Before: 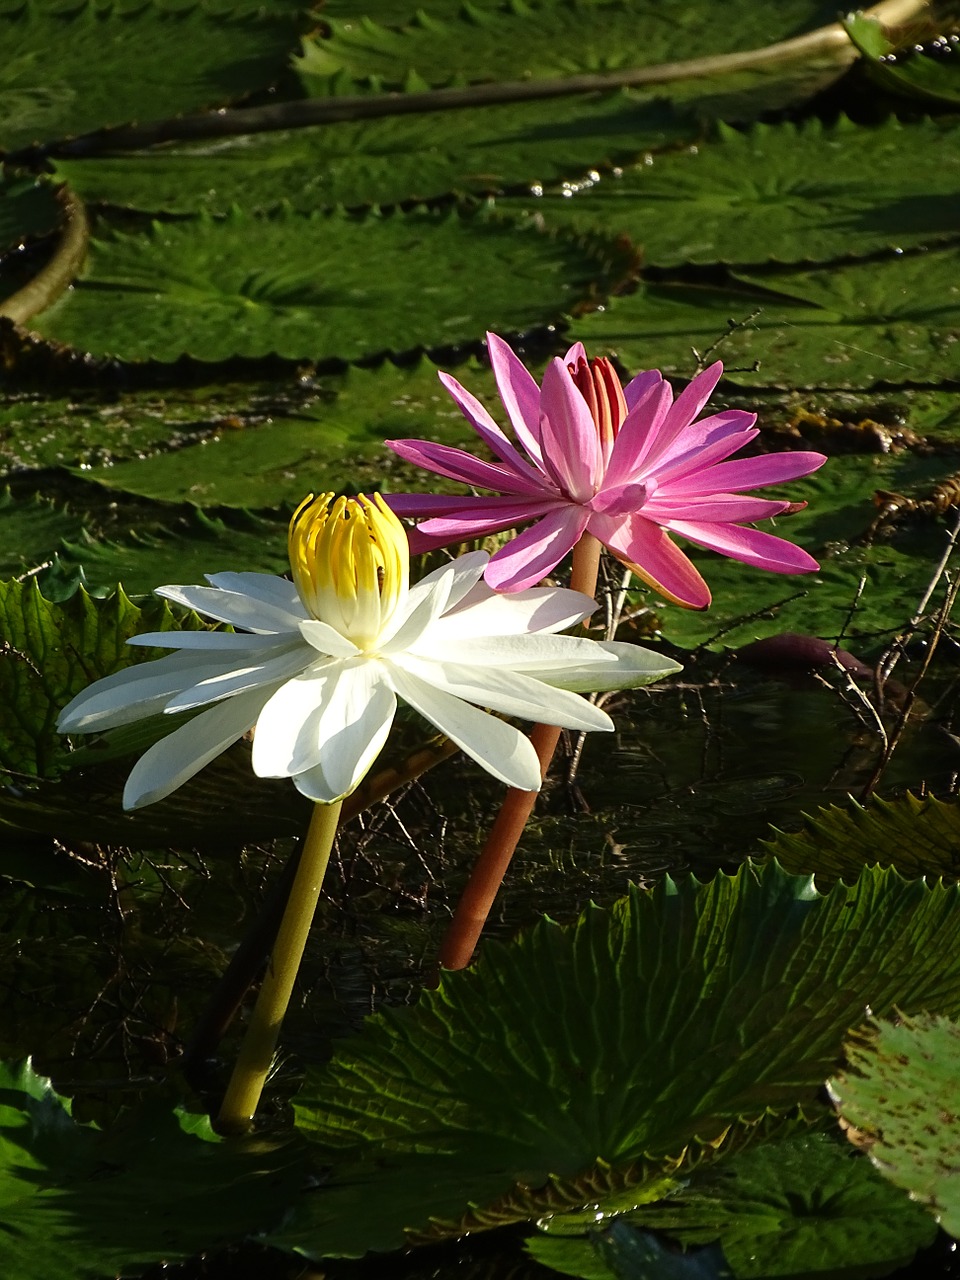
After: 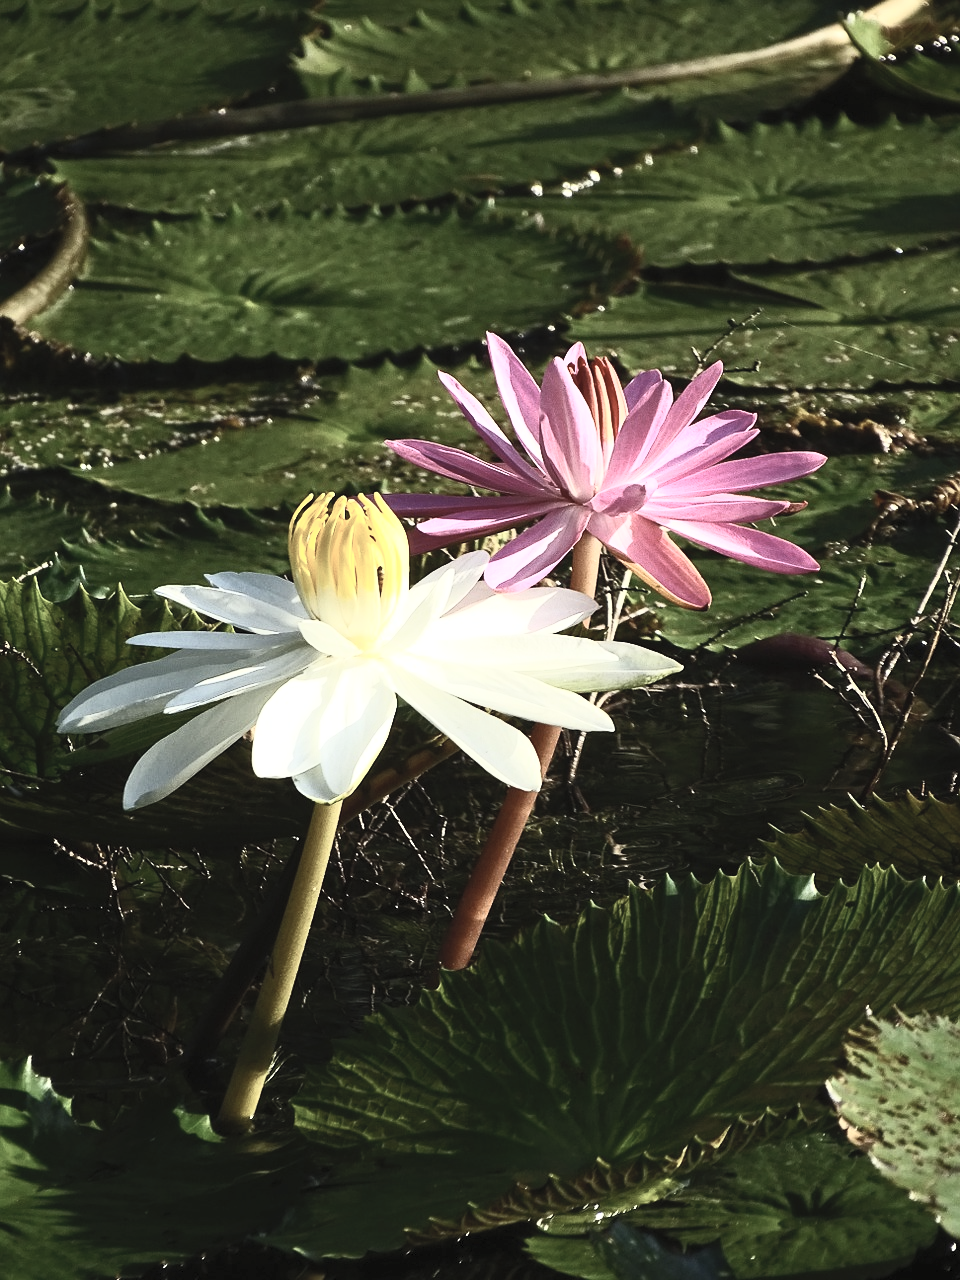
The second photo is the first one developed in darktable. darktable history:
contrast brightness saturation: contrast 0.585, brightness 0.574, saturation -0.342
